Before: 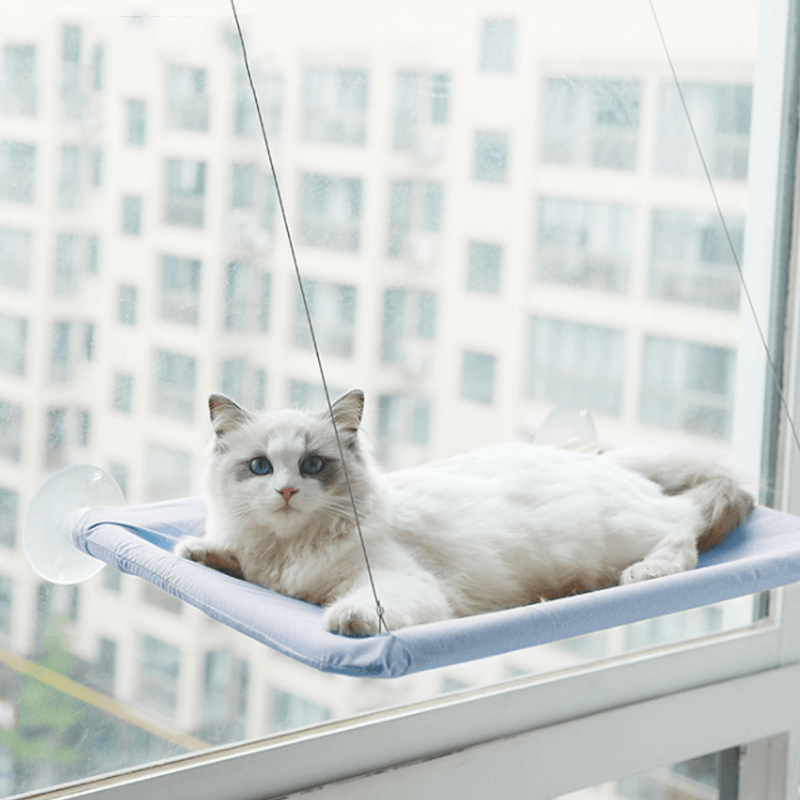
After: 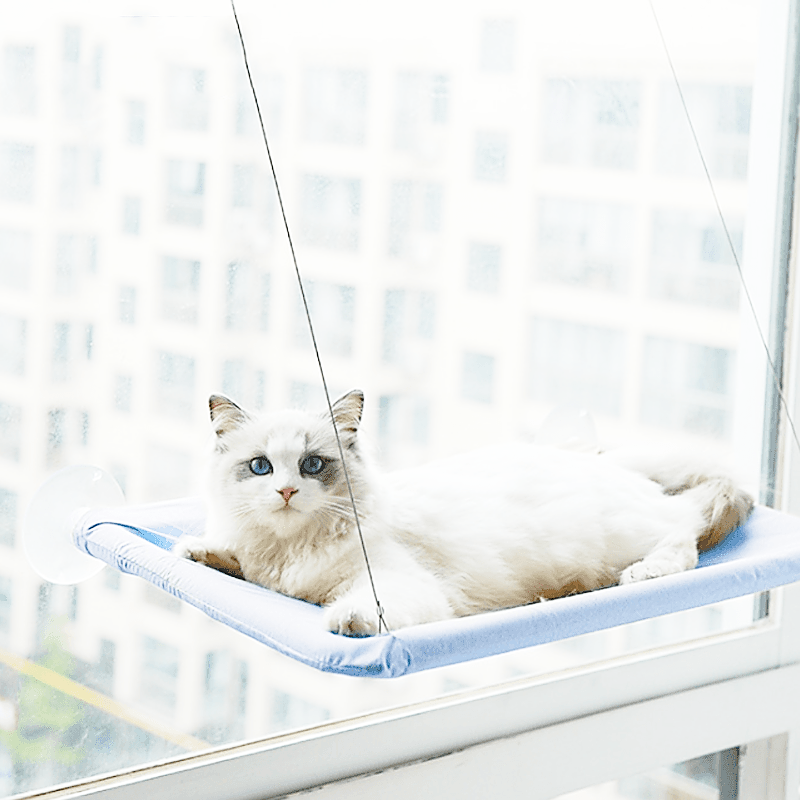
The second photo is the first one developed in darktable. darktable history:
sharpen: radius 1.4, amount 1.25, threshold 0.7
base curve: curves: ch0 [(0, 0) (0.028, 0.03) (0.121, 0.232) (0.46, 0.748) (0.859, 0.968) (1, 1)], preserve colors none
color contrast: green-magenta contrast 0.85, blue-yellow contrast 1.25, unbound 0
